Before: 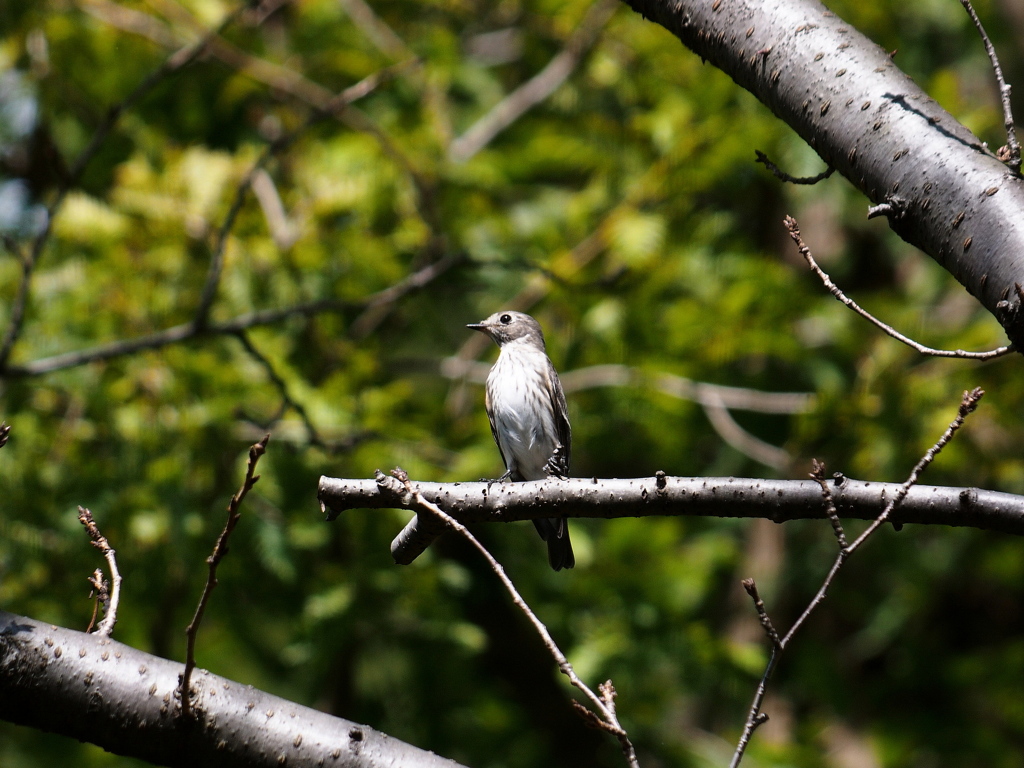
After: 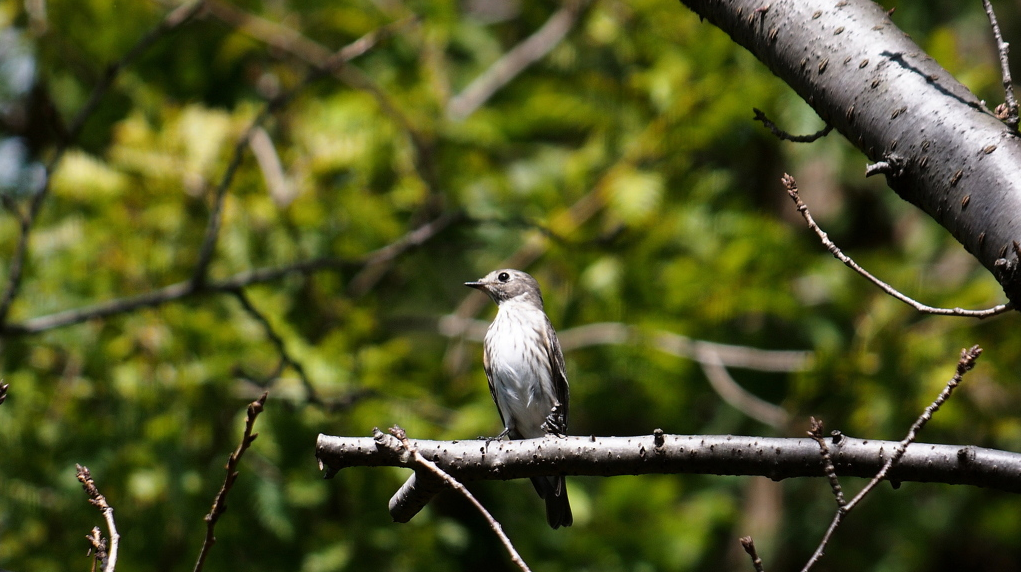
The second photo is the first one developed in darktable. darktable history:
crop: left 0.275%, top 5.56%, bottom 19.865%
